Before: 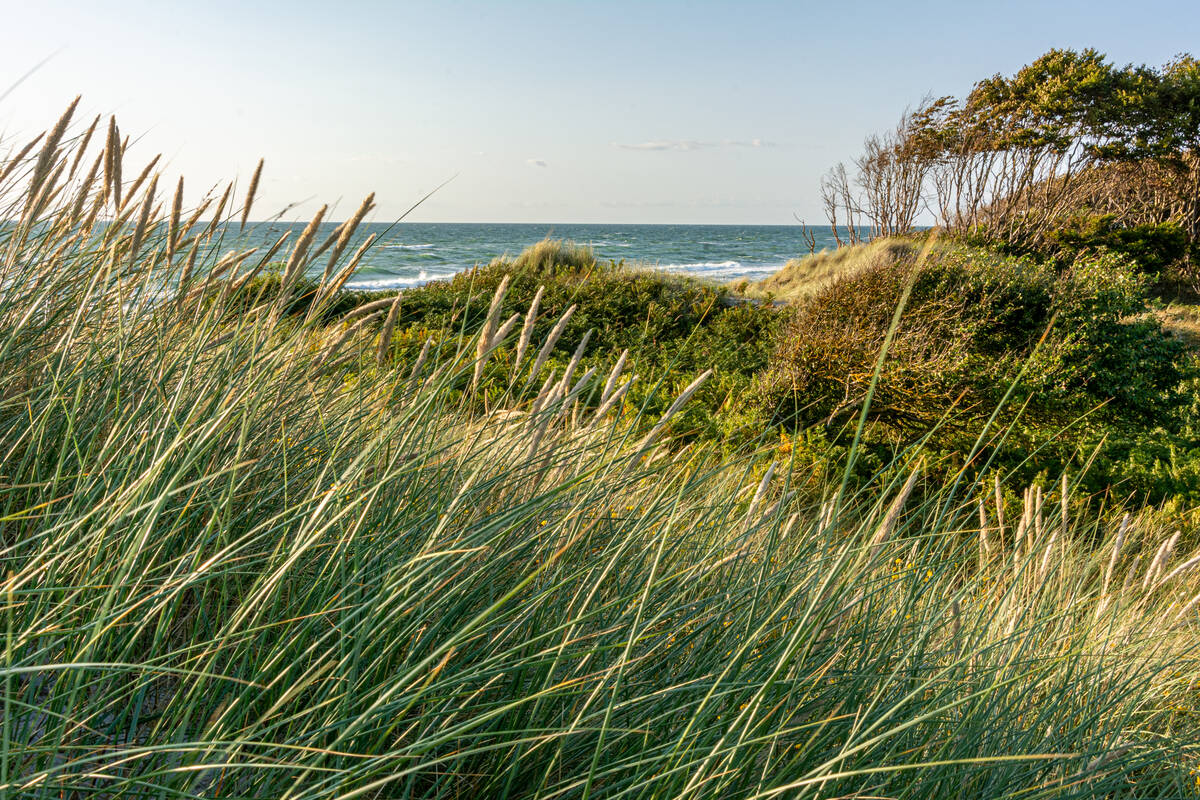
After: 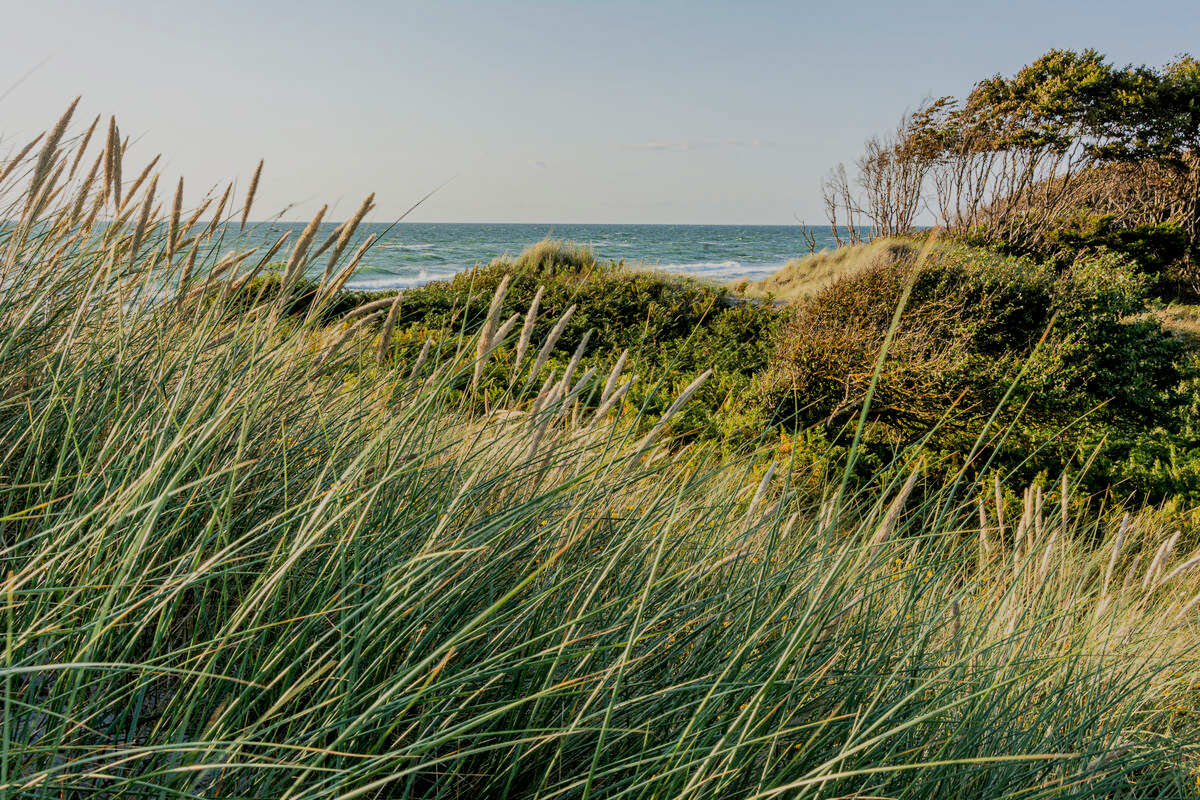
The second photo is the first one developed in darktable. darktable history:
filmic rgb: black relative exposure -6.99 EV, white relative exposure 5.67 EV, hardness 2.86
